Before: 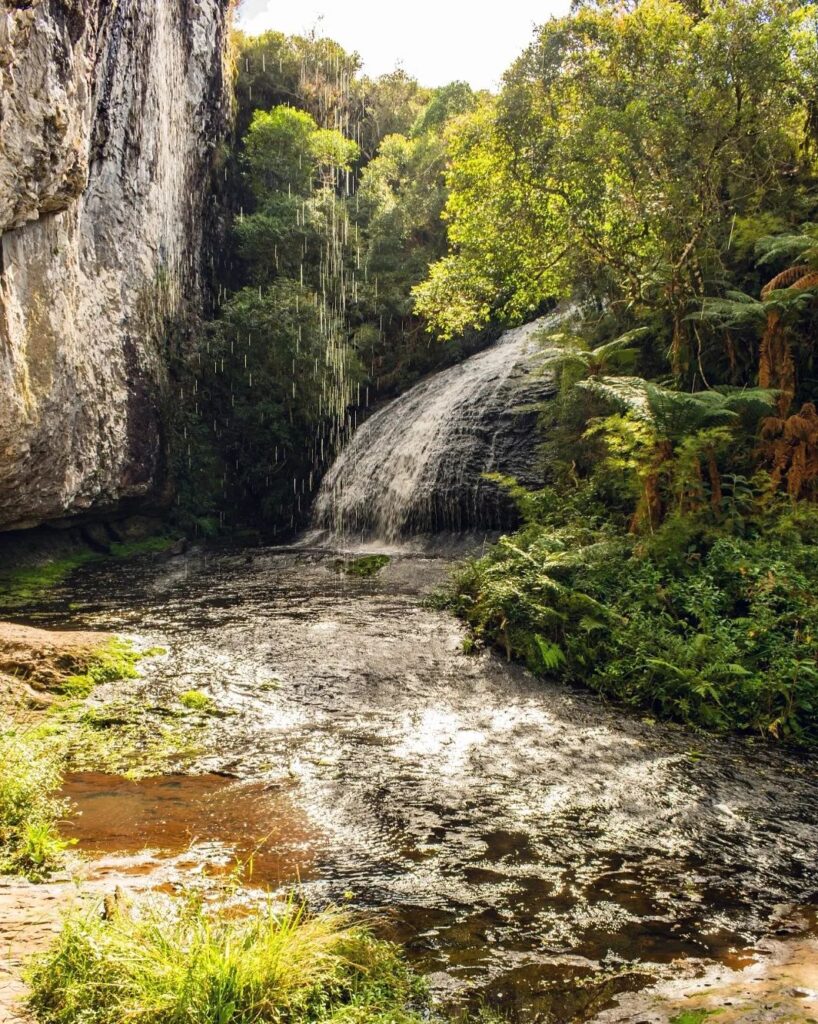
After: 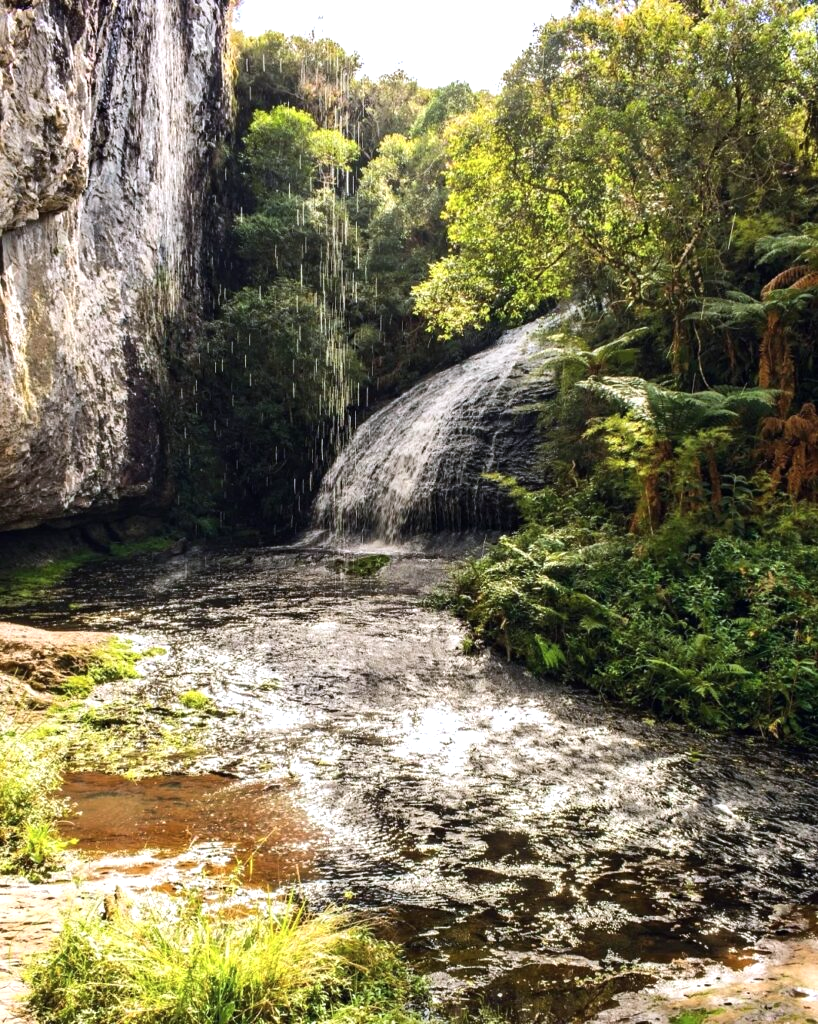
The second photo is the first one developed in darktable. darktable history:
color calibration: illuminant as shot in camera, x 0.358, y 0.373, temperature 4628.91 K
tone equalizer: -8 EV -0.417 EV, -7 EV -0.389 EV, -6 EV -0.333 EV, -5 EV -0.222 EV, -3 EV 0.222 EV, -2 EV 0.333 EV, -1 EV 0.389 EV, +0 EV 0.417 EV, edges refinement/feathering 500, mask exposure compensation -1.57 EV, preserve details no
